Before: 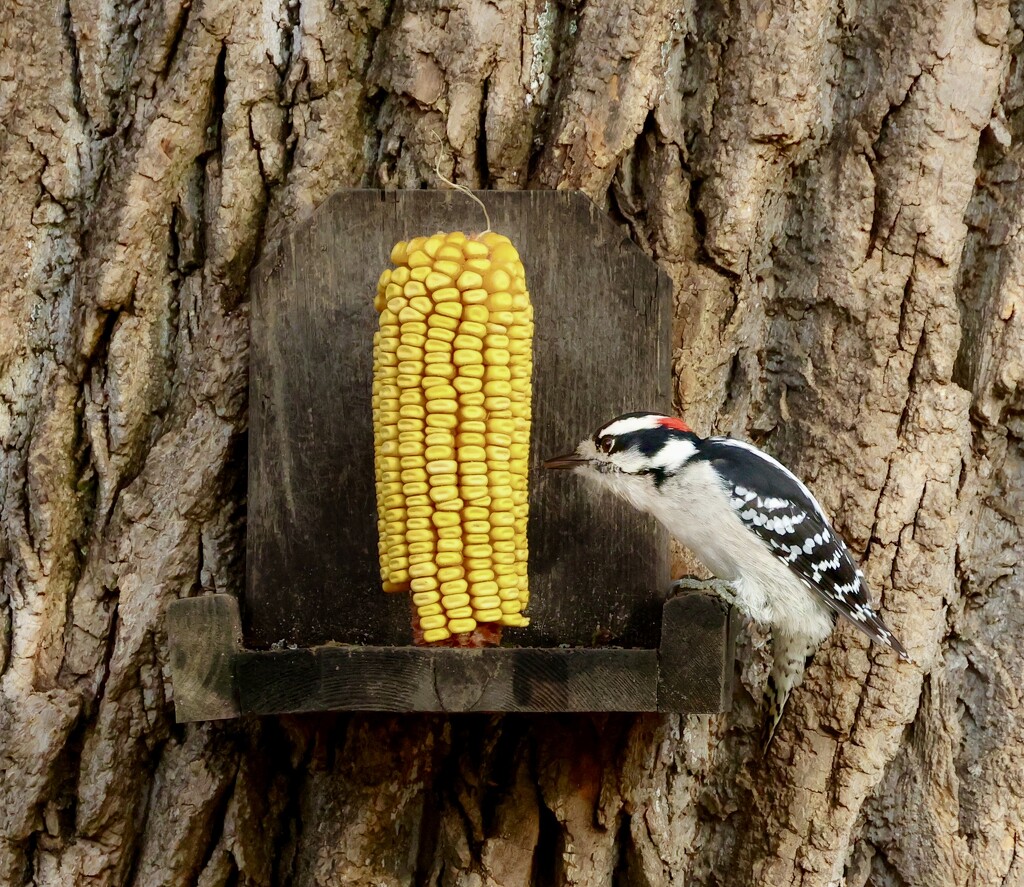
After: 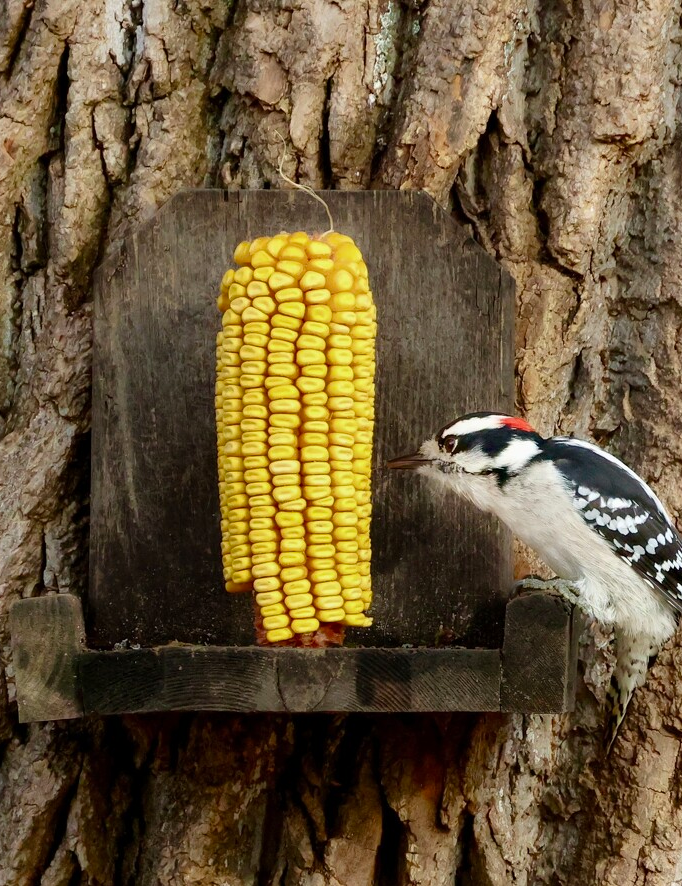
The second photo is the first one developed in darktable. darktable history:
crop and rotate: left 15.358%, right 18.003%
contrast brightness saturation: saturation -0.056
